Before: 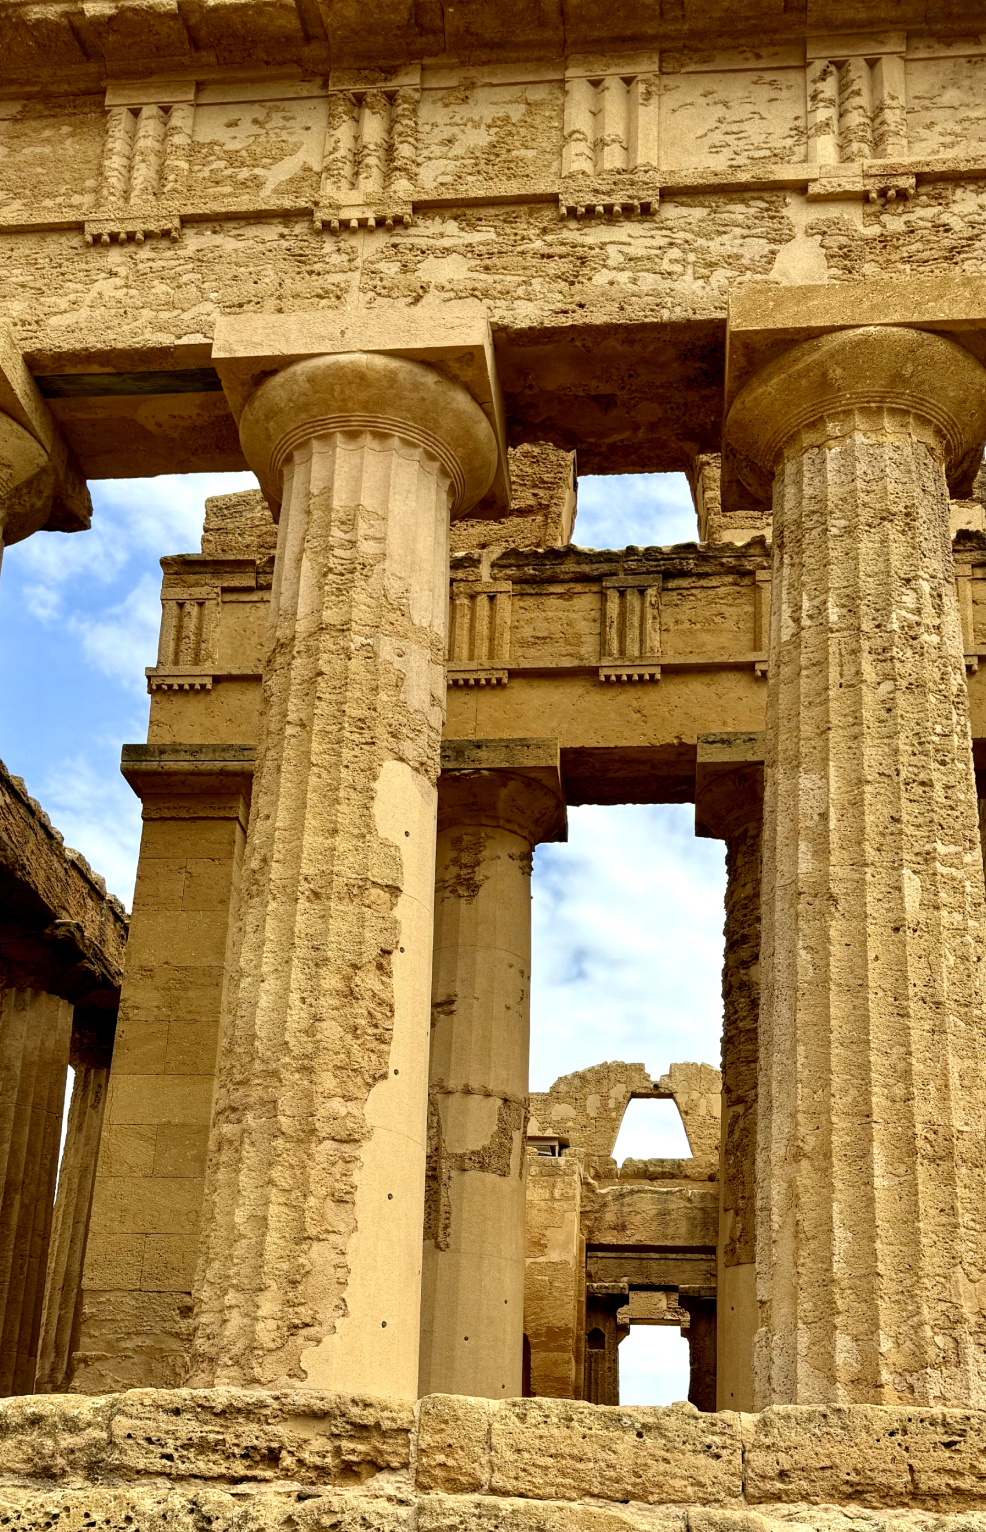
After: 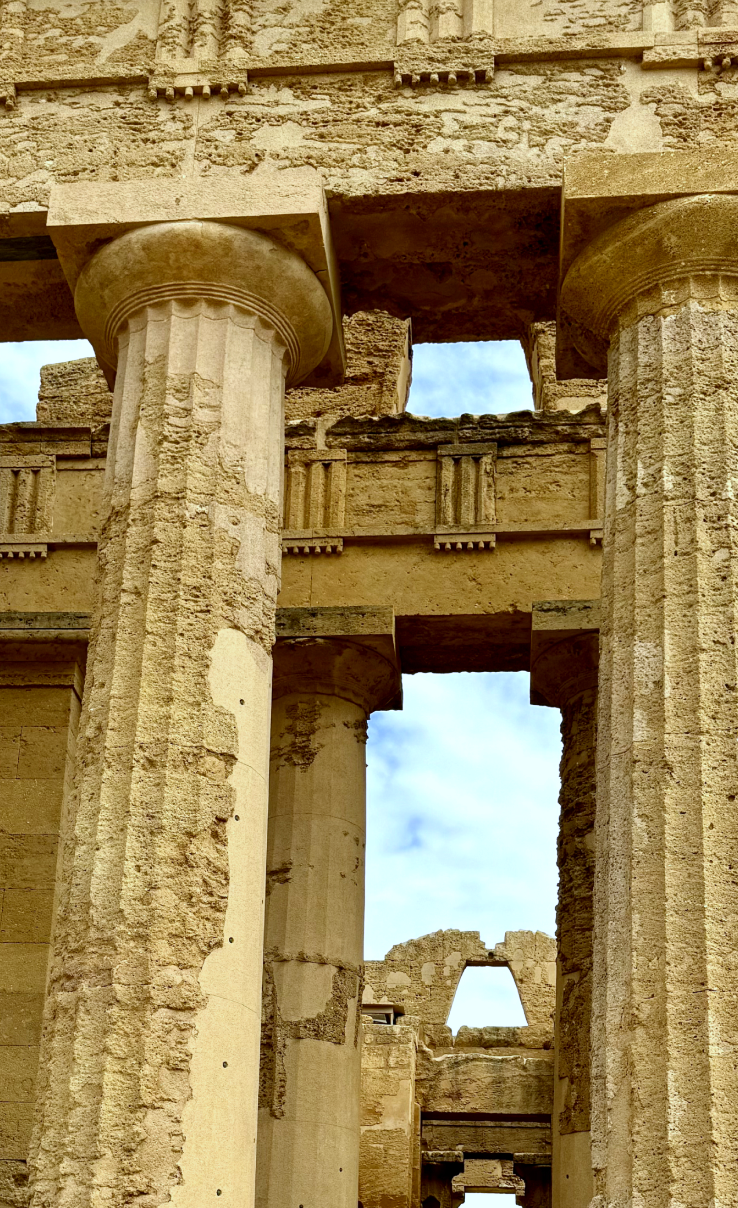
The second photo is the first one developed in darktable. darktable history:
contrast brightness saturation: contrast 0.08, saturation 0.02
crop: left 16.768%, top 8.653%, right 8.362%, bottom 12.485%
white balance: red 0.931, blue 1.11
